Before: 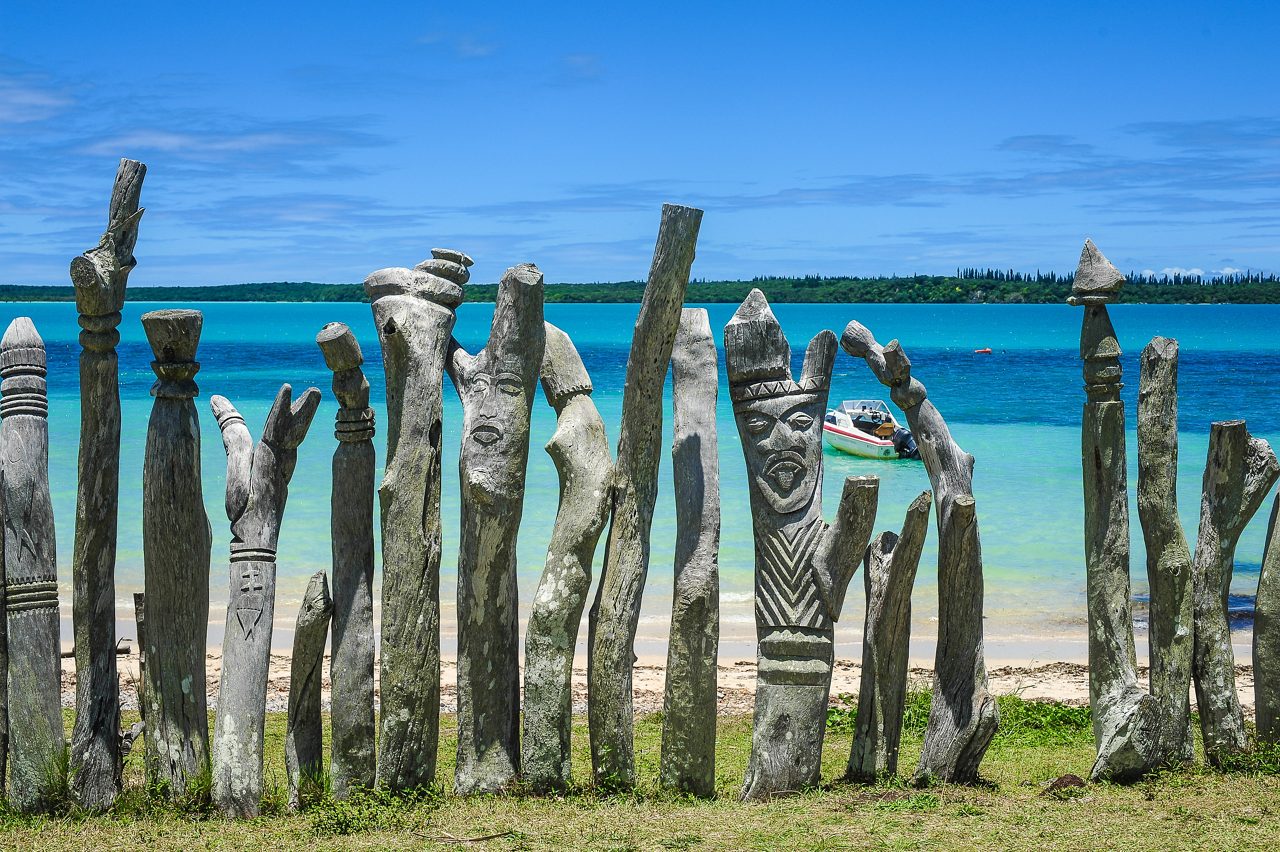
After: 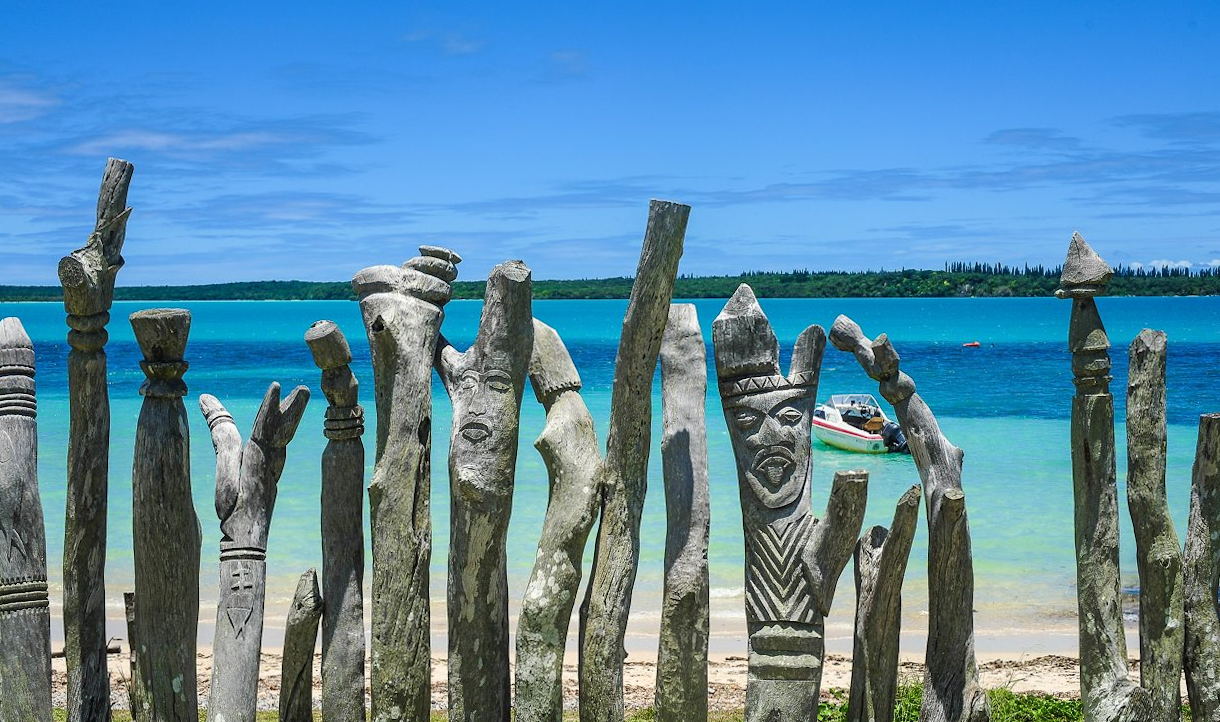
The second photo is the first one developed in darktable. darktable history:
crop and rotate: angle 0.394°, left 0.358%, right 3.271%, bottom 14.356%
